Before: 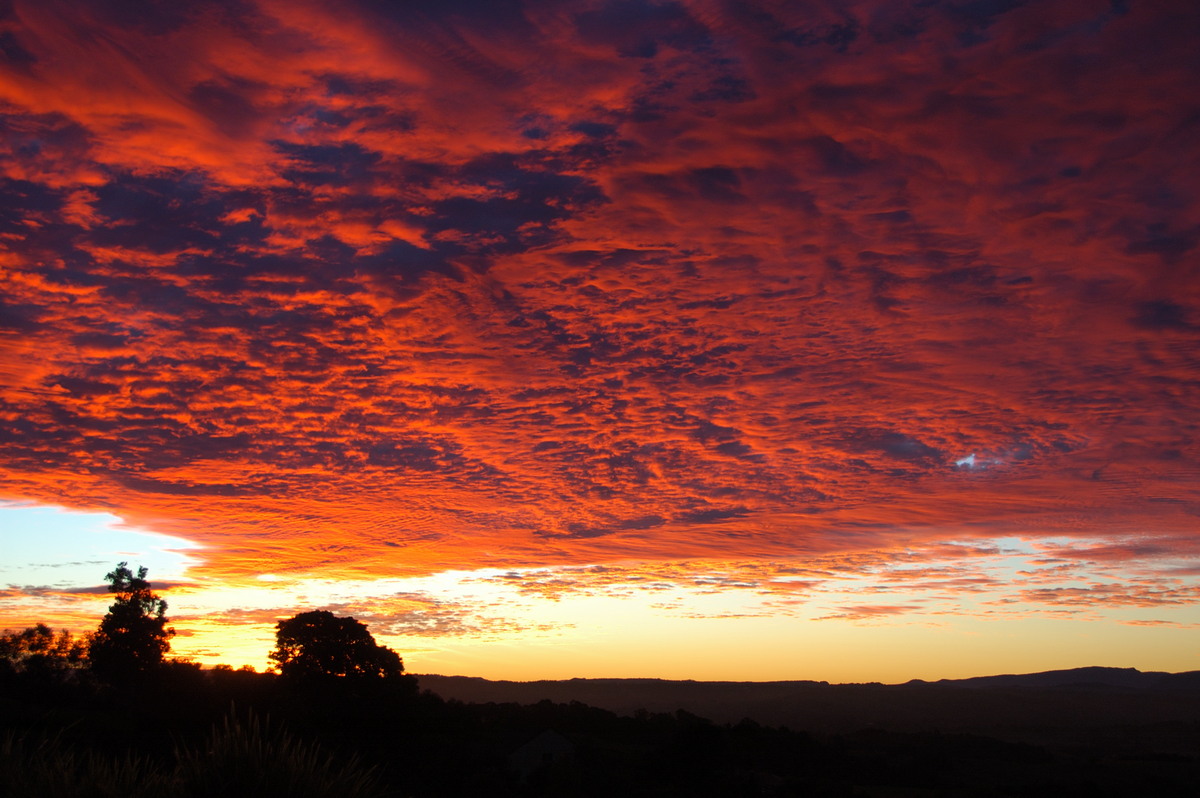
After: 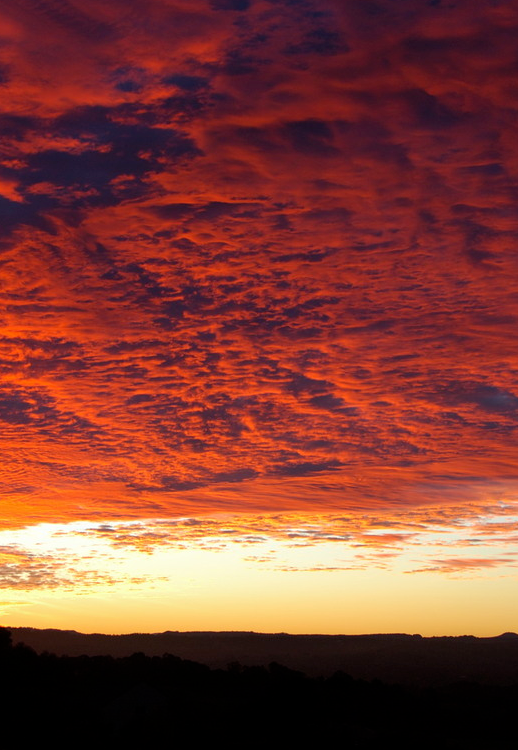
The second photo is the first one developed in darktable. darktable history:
crop: left 33.922%, top 5.991%, right 22.879%
